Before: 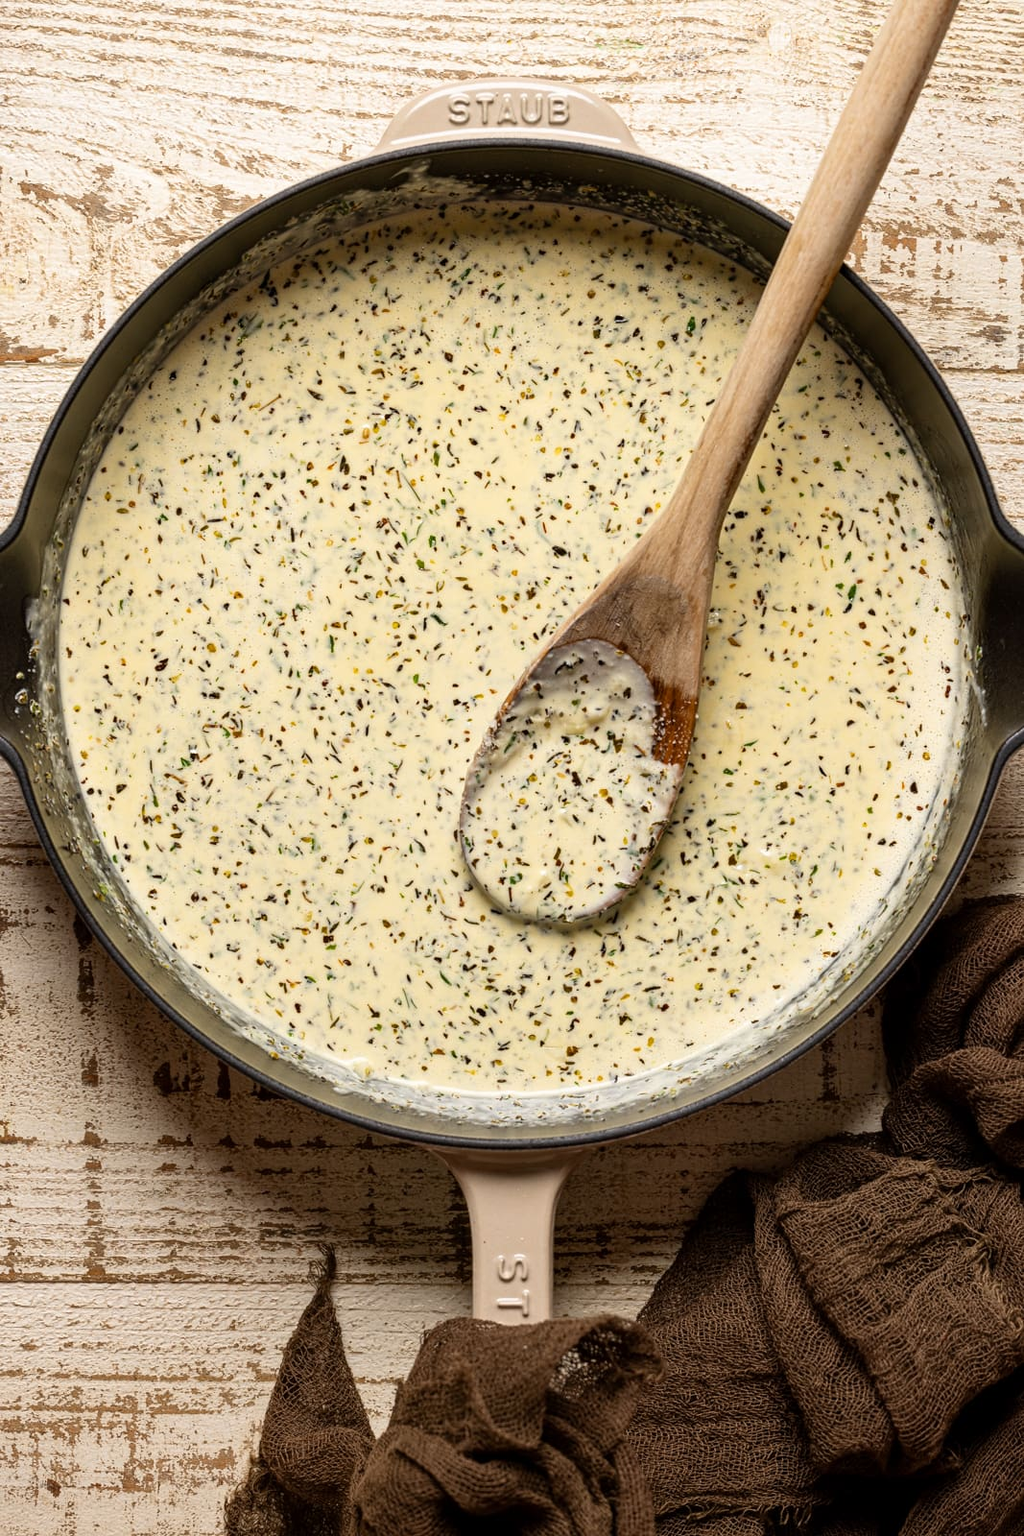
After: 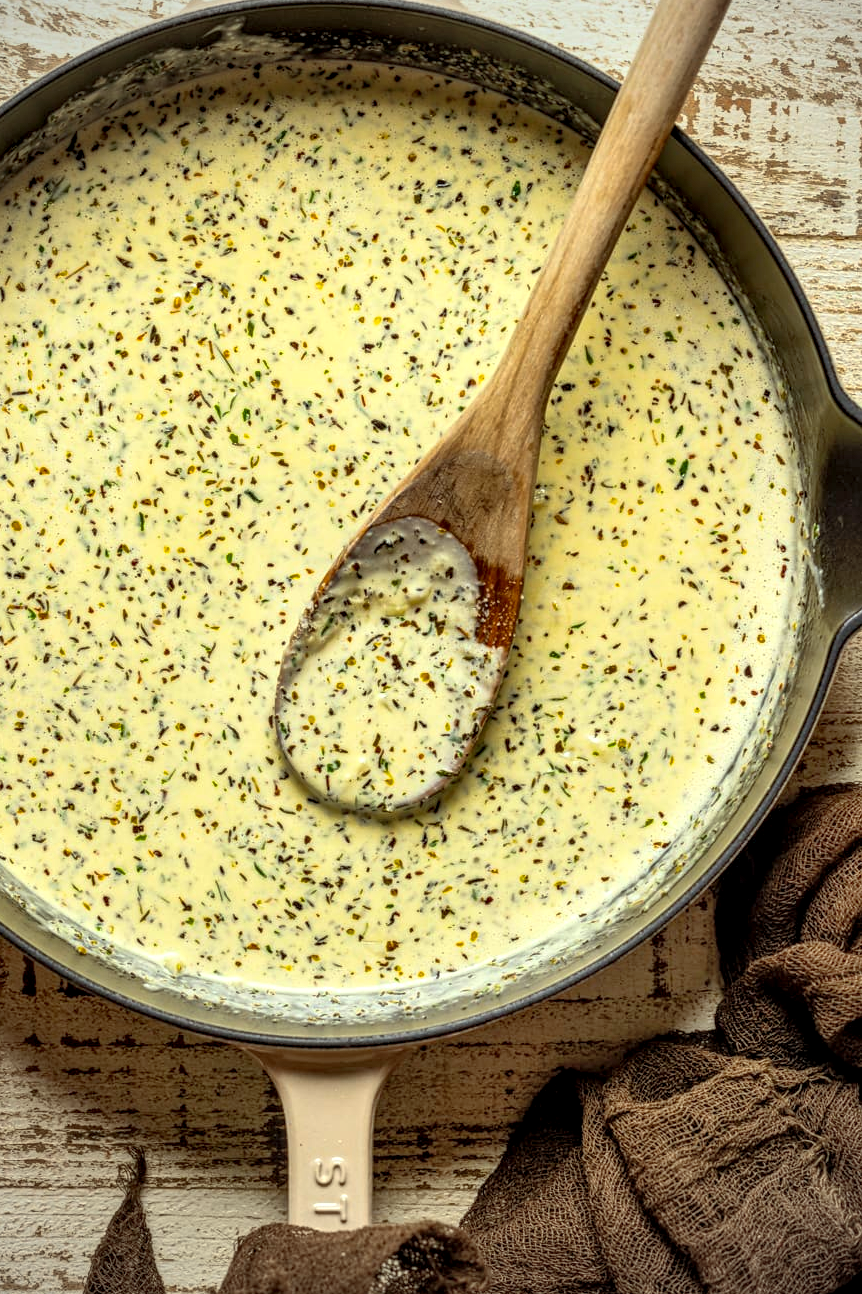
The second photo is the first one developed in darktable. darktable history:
crop: left 19.145%, top 9.331%, right 0%, bottom 9.787%
vignetting: center (0, 0.008)
contrast brightness saturation: contrast 0.2, brightness 0.169, saturation 0.225
color correction: highlights a* -7.69, highlights b* 3.06
shadows and highlights: highlights color adjustment 52%
local contrast: detail 150%
